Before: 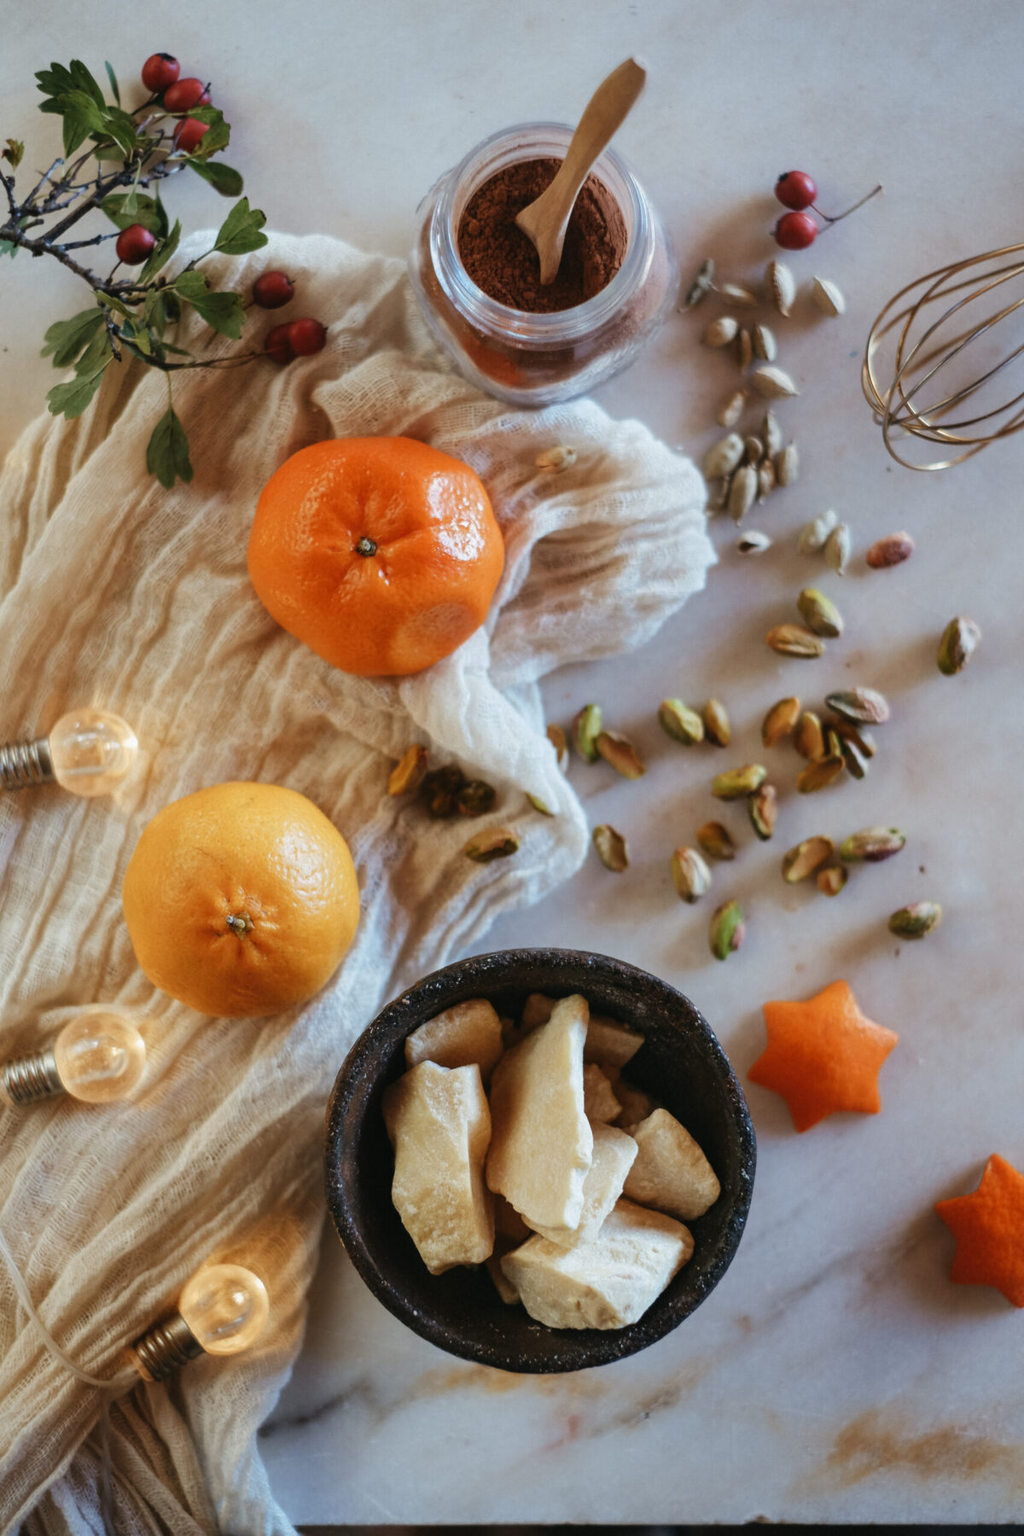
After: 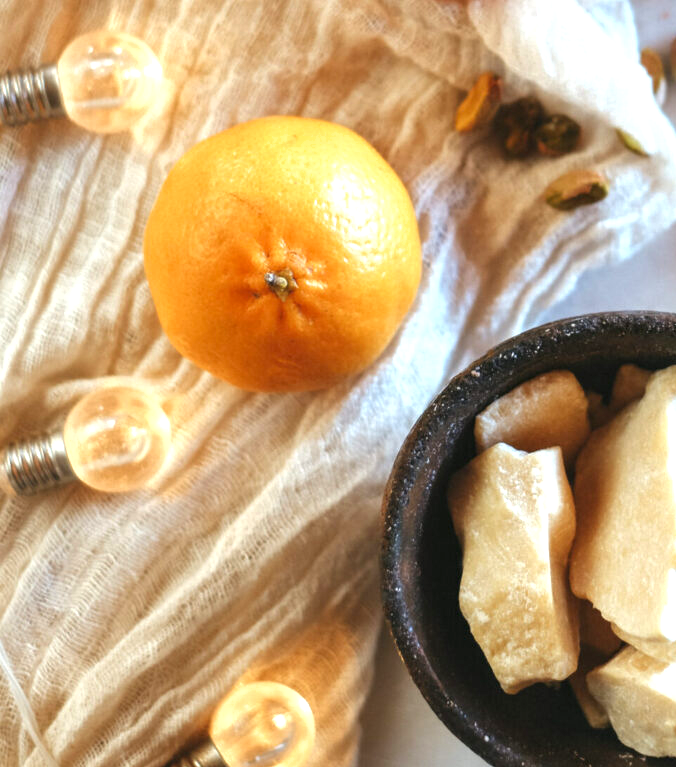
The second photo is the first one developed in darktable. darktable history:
shadows and highlights: shadows 25, white point adjustment -3, highlights -30
crop: top 44.483%, right 43.593%, bottom 12.892%
exposure: exposure 1 EV, compensate highlight preservation false
